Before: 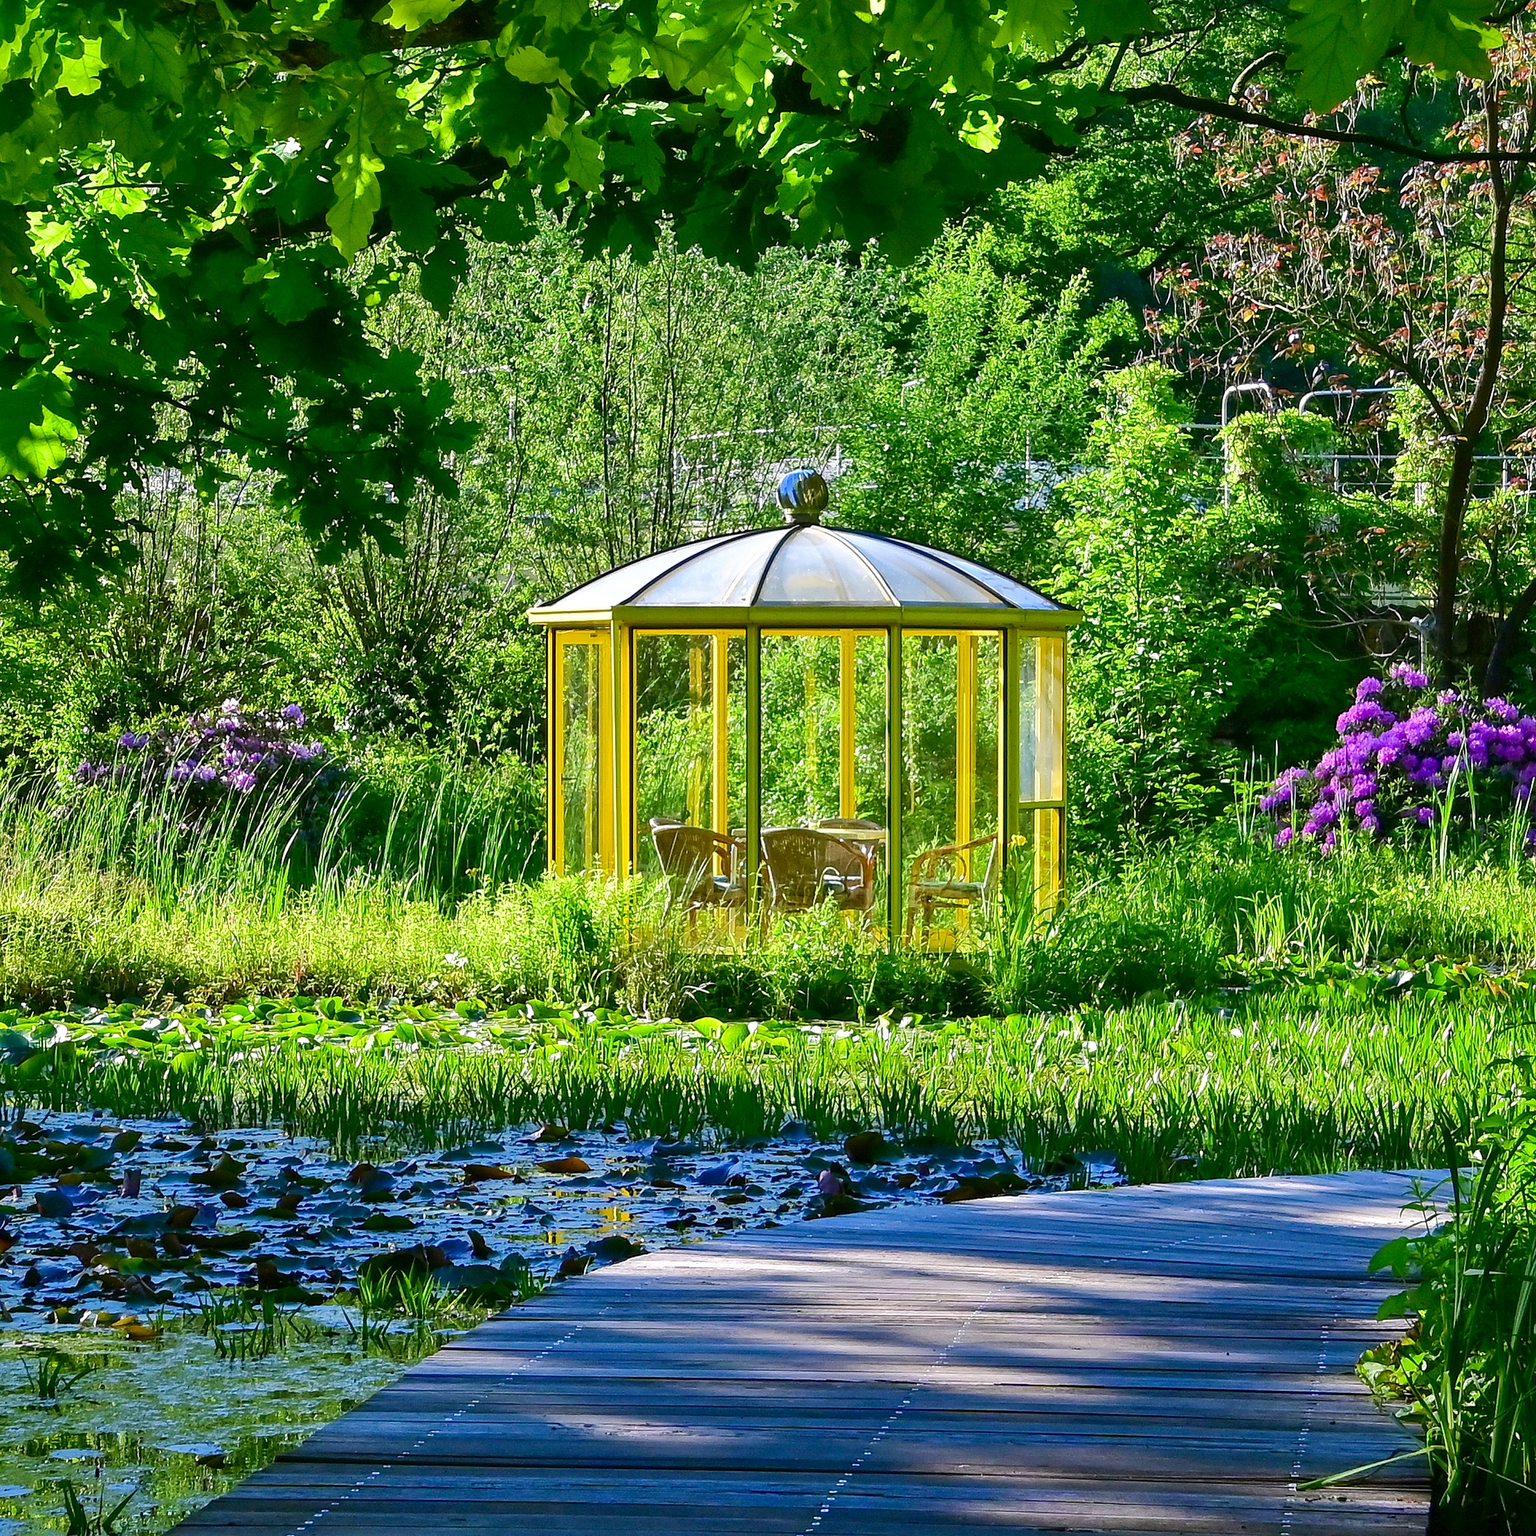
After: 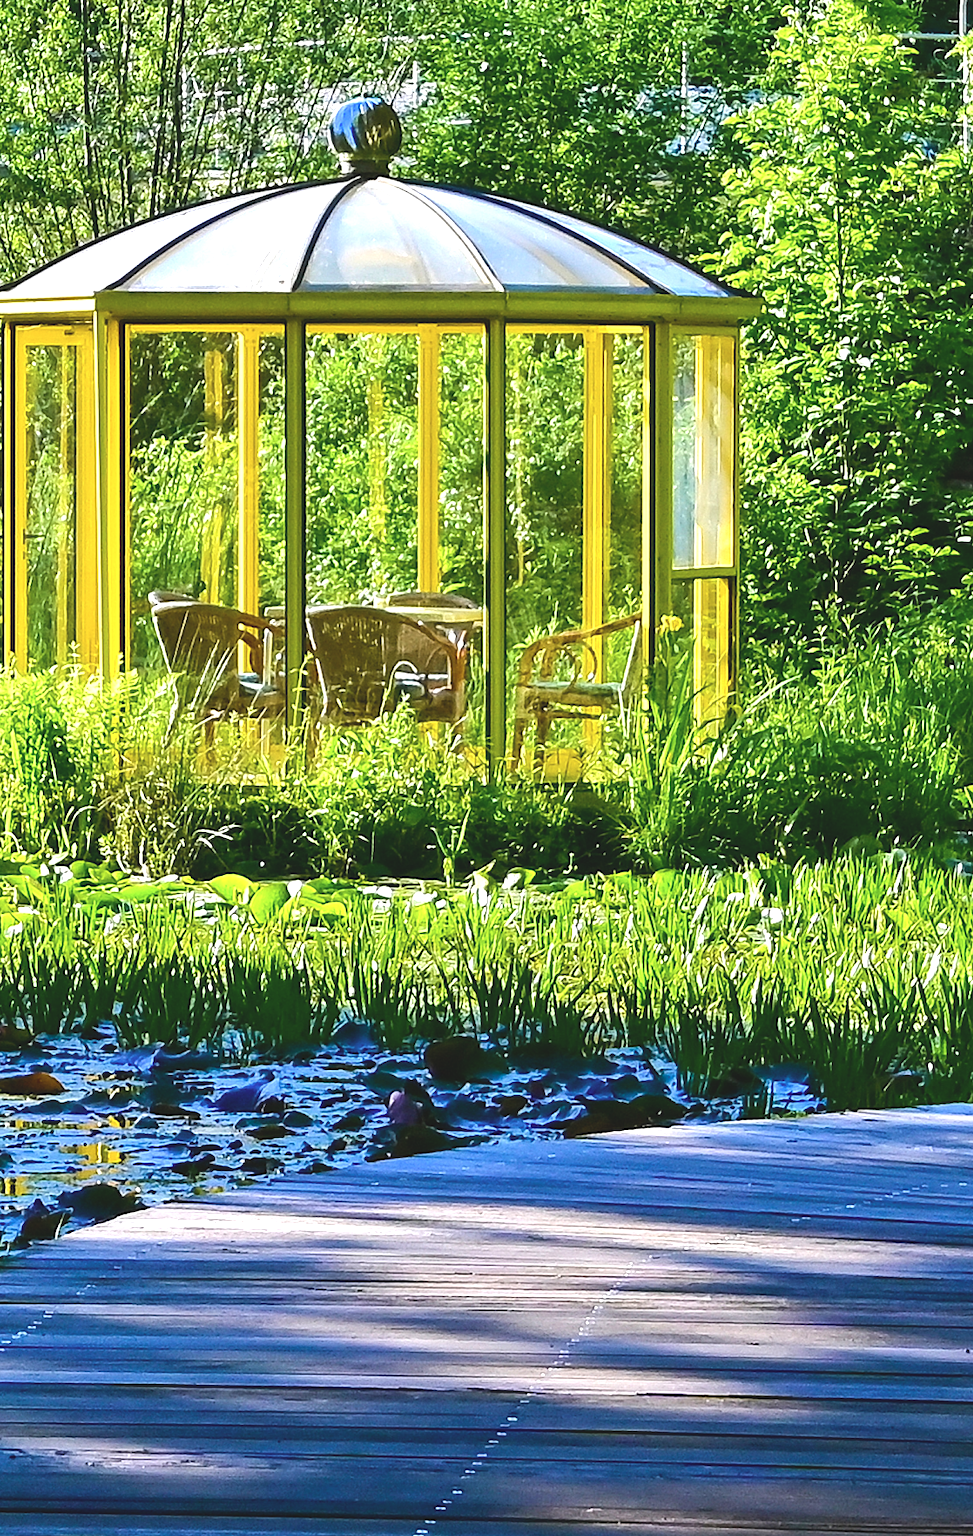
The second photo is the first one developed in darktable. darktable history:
color zones: curves: ch0 [(0, 0.5) (0.143, 0.5) (0.286, 0.5) (0.429, 0.504) (0.571, 0.5) (0.714, 0.509) (0.857, 0.5) (1, 0.5)]; ch1 [(0, 0.425) (0.143, 0.425) (0.286, 0.375) (0.429, 0.405) (0.571, 0.5) (0.714, 0.47) (0.857, 0.425) (1, 0.435)]; ch2 [(0, 0.5) (0.143, 0.5) (0.286, 0.5) (0.429, 0.517) (0.571, 0.5) (0.714, 0.51) (0.857, 0.5) (1, 0.5)]
color balance rgb: global offset › luminance 0.713%, perceptual saturation grading › global saturation 25.141%, global vibrance 20%
crop: left 35.493%, top 26.085%, right 19.766%, bottom 3.351%
contrast brightness saturation: contrast -0.094, saturation -0.089
tone equalizer: -8 EV -0.72 EV, -7 EV -0.716 EV, -6 EV -0.621 EV, -5 EV -0.387 EV, -3 EV 0.389 EV, -2 EV 0.6 EV, -1 EV 0.696 EV, +0 EV 0.755 EV, edges refinement/feathering 500, mask exposure compensation -1.57 EV, preserve details guided filter
